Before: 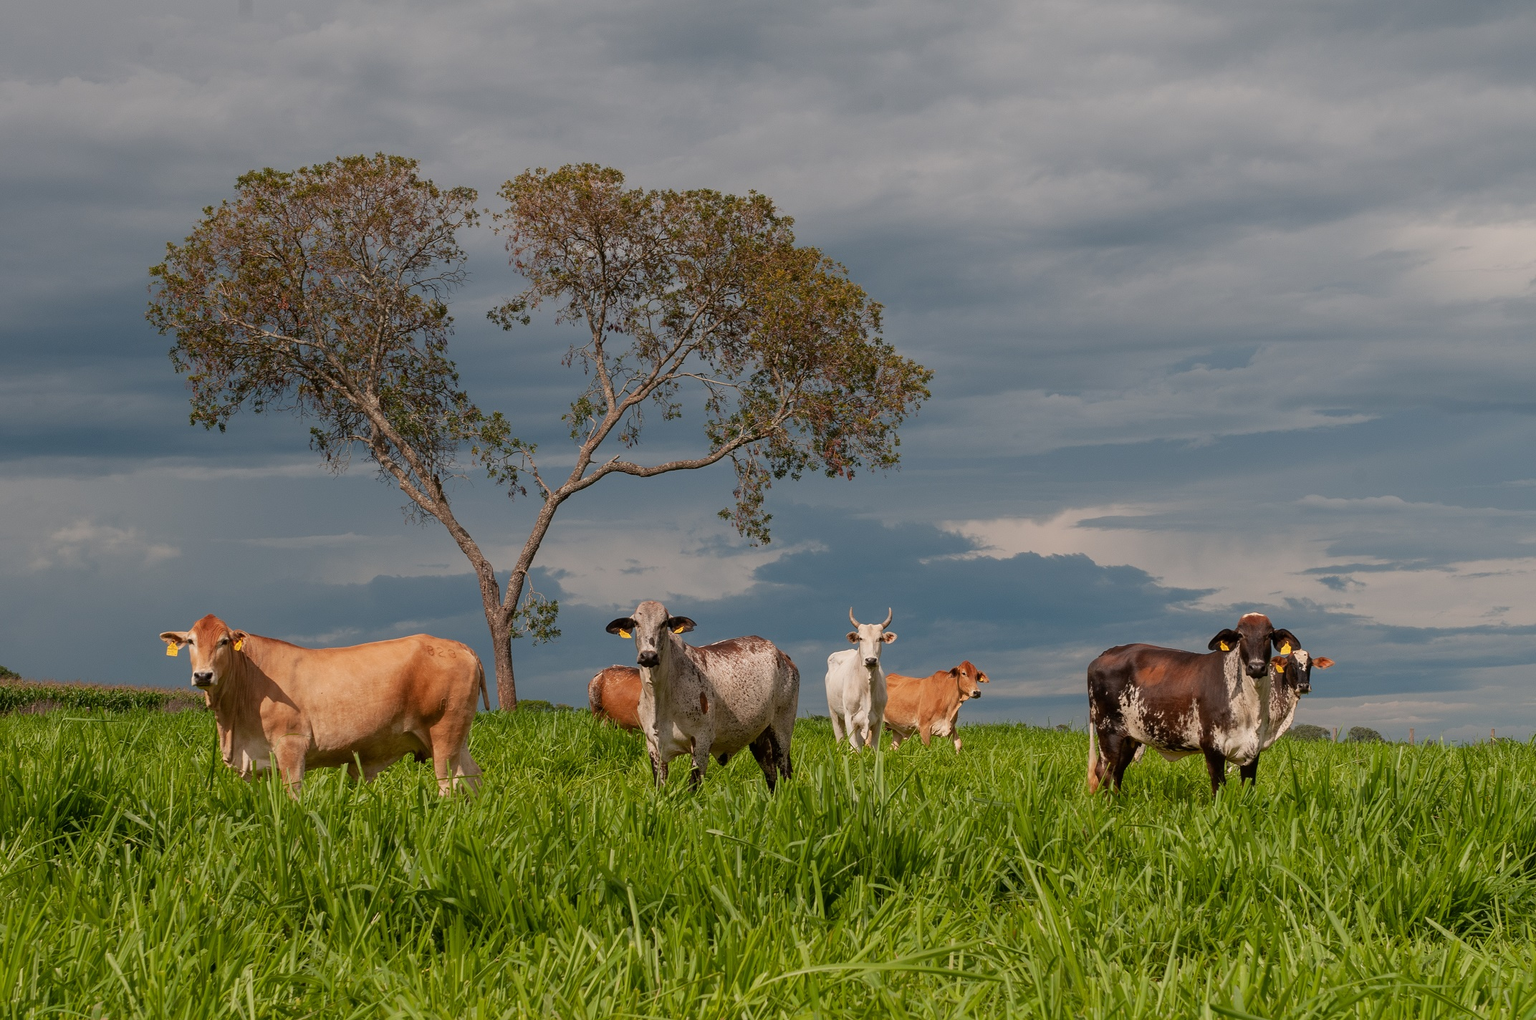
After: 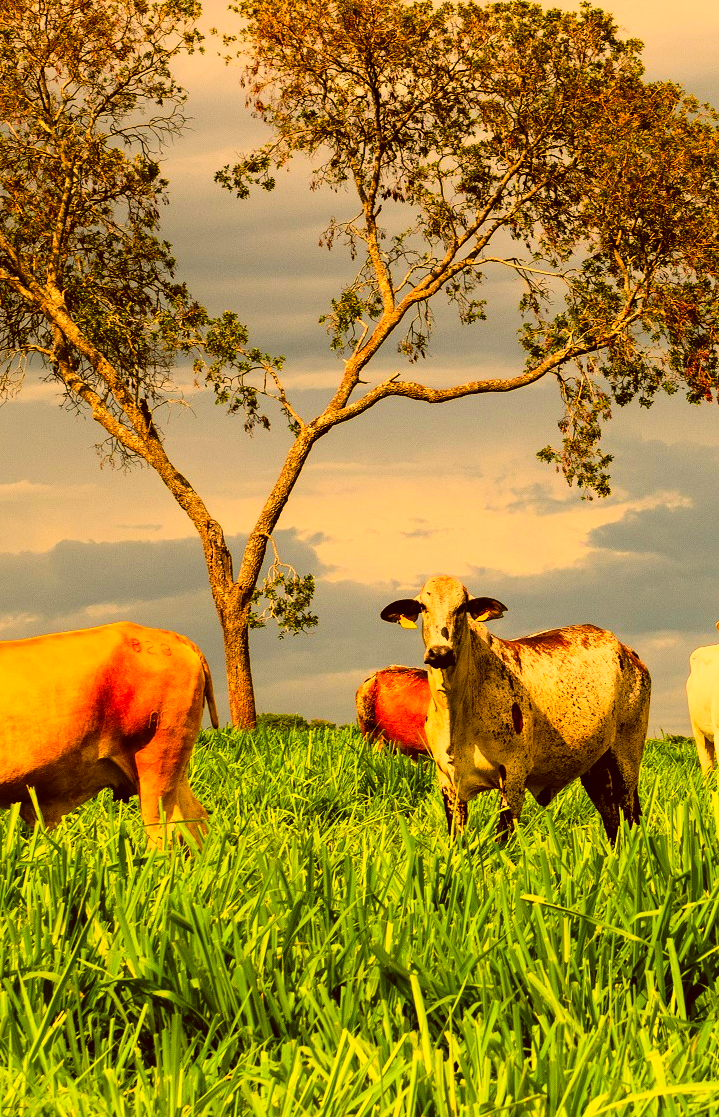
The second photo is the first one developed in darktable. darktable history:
rgb curve: curves: ch0 [(0, 0) (0.21, 0.15) (0.24, 0.21) (0.5, 0.75) (0.75, 0.96) (0.89, 0.99) (1, 1)]; ch1 [(0, 0.02) (0.21, 0.13) (0.25, 0.2) (0.5, 0.67) (0.75, 0.9) (0.89, 0.97) (1, 1)]; ch2 [(0, 0.02) (0.21, 0.13) (0.25, 0.2) (0.5, 0.67) (0.75, 0.9) (0.89, 0.97) (1, 1)], compensate middle gray true
crop and rotate: left 21.77%, top 18.528%, right 44.676%, bottom 2.997%
color correction: highlights a* 10.44, highlights b* 30.04, shadows a* 2.73, shadows b* 17.51, saturation 1.72
